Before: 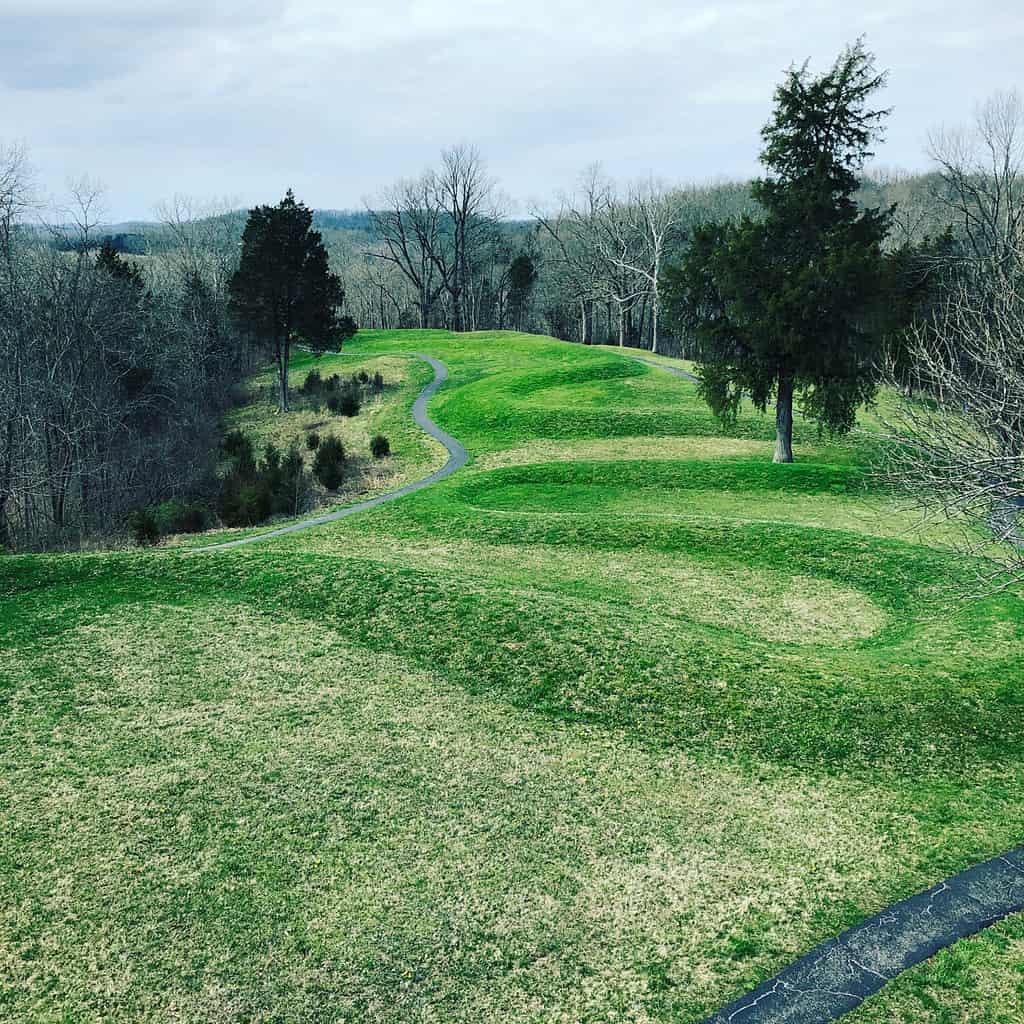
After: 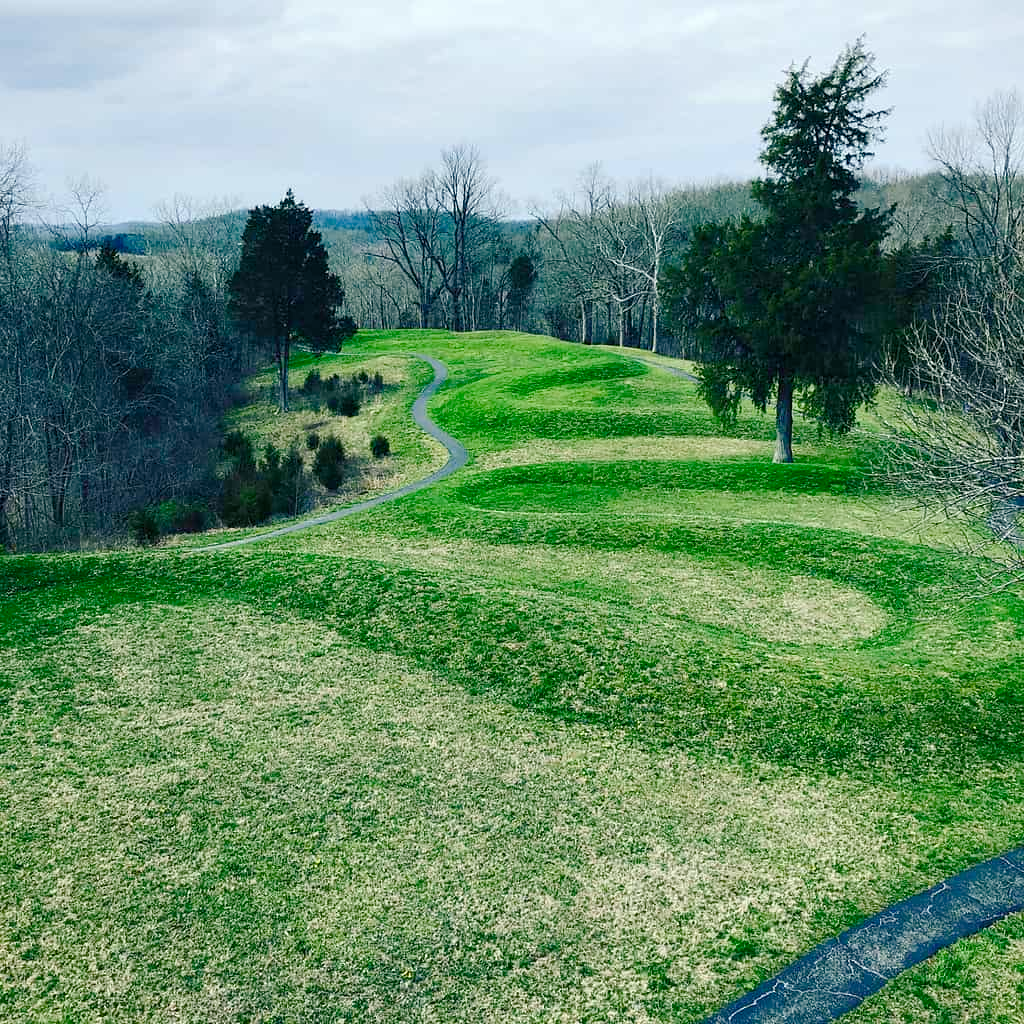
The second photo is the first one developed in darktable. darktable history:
color balance rgb: shadows lift › chroma 4.215%, shadows lift › hue 253.93°, perceptual saturation grading › global saturation 25.496%, perceptual saturation grading › highlights -50.359%, perceptual saturation grading › shadows 30.691%, global vibrance 20%
